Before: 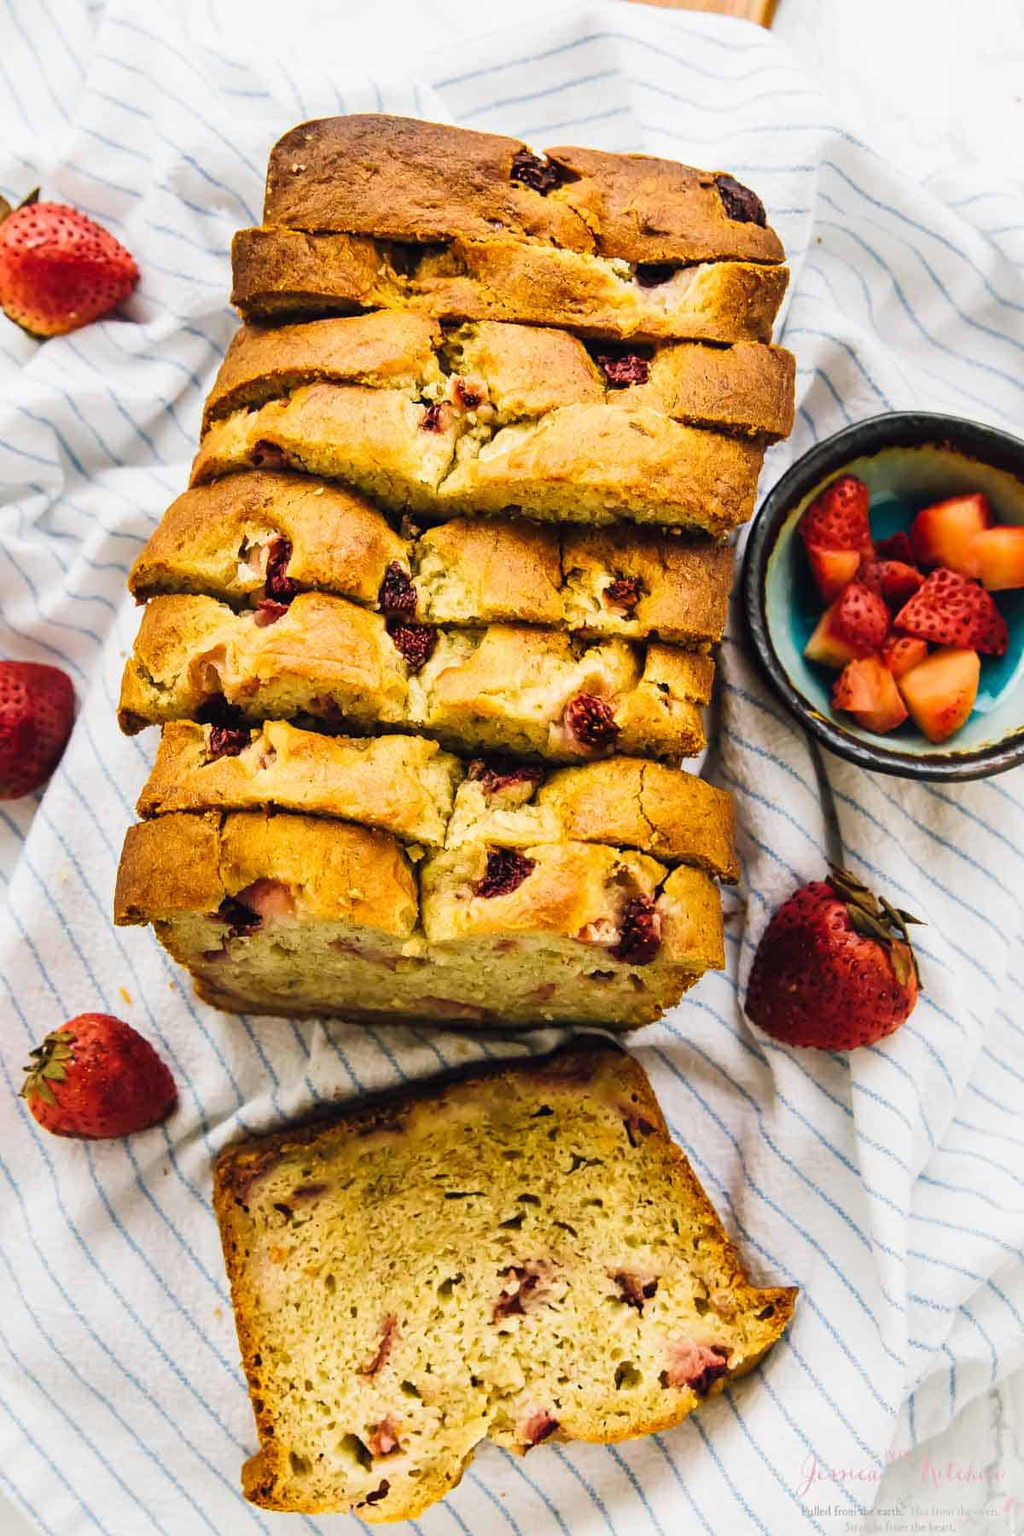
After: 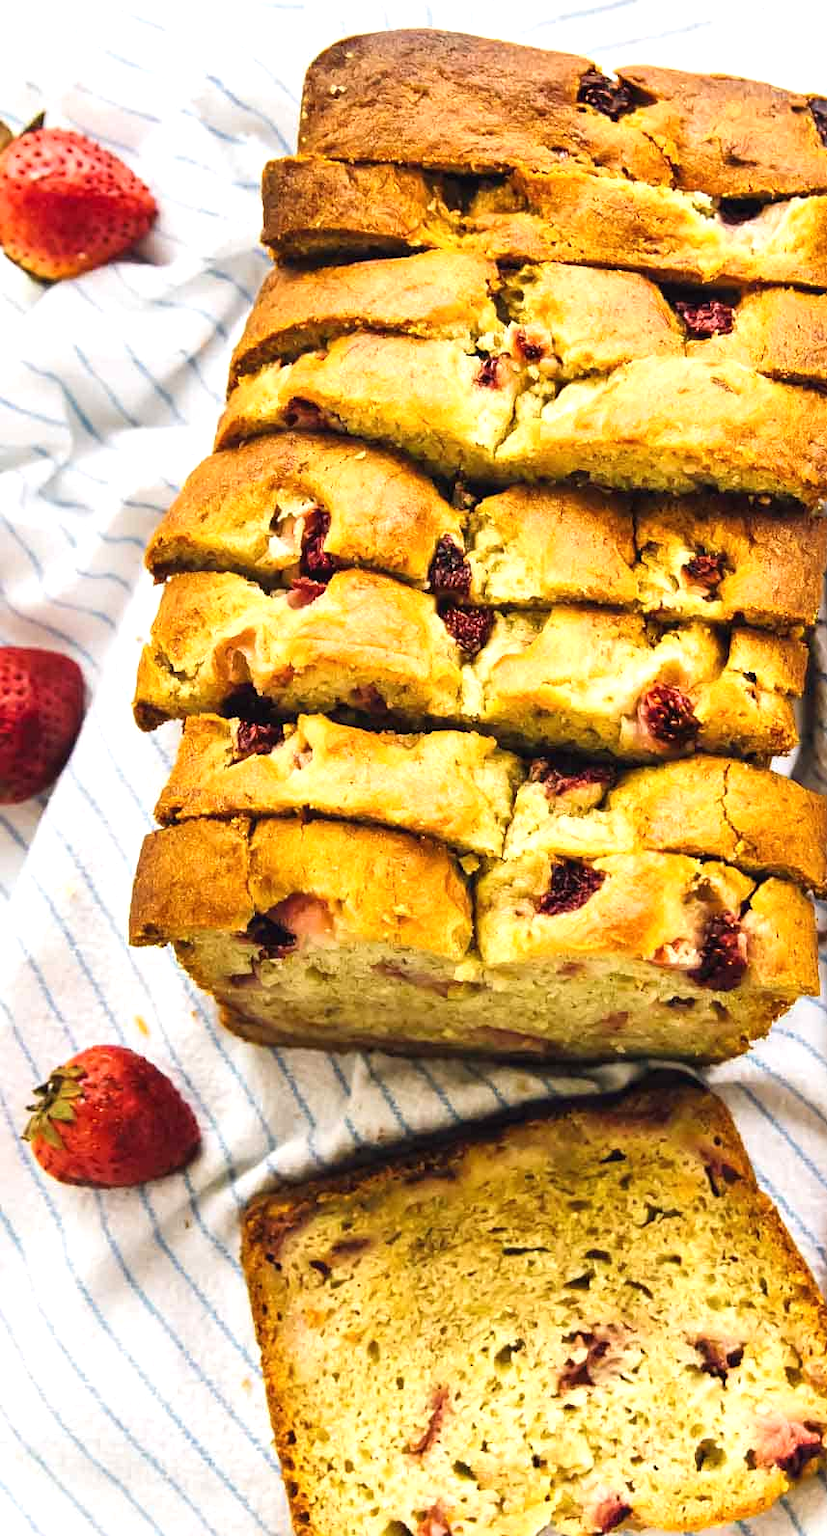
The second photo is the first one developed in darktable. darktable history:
crop: top 5.786%, right 27.877%, bottom 5.726%
exposure: black level correction 0, exposure 0.498 EV, compensate highlight preservation false
